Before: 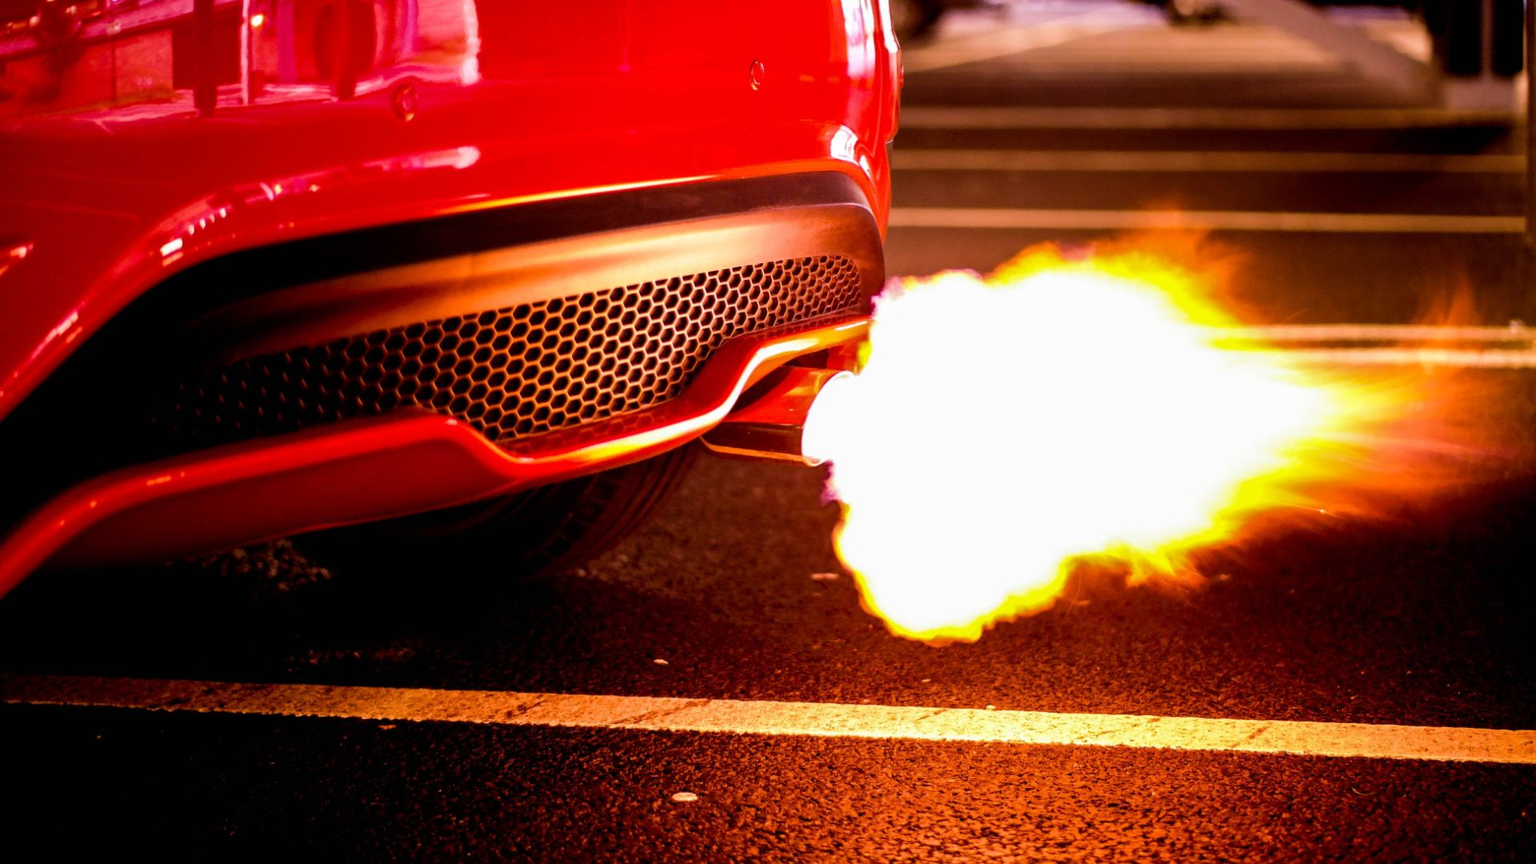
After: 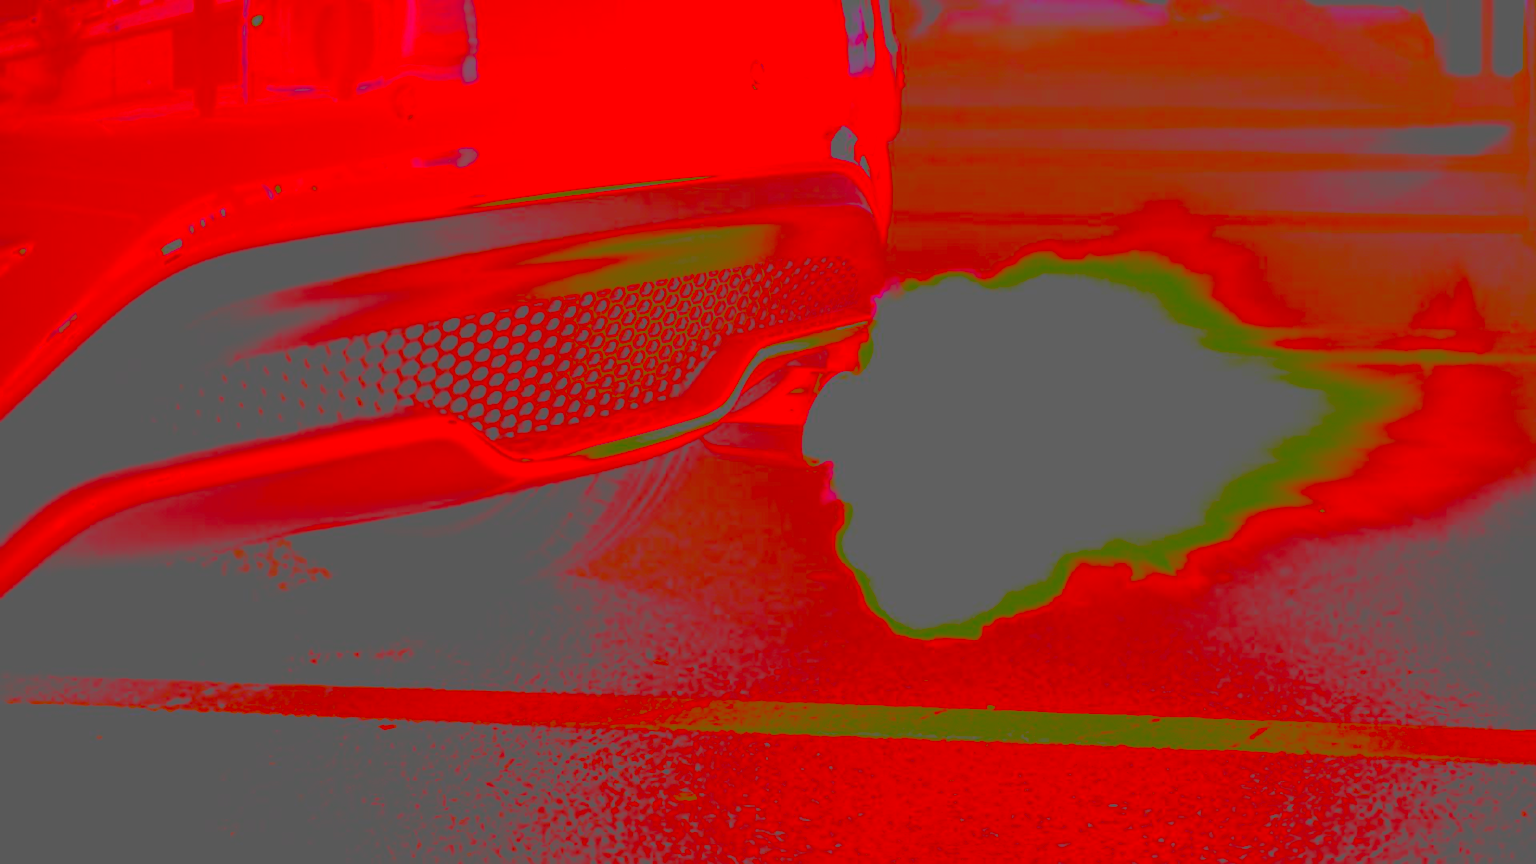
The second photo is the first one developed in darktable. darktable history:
contrast brightness saturation: contrast -0.972, brightness -0.174, saturation 0.76
